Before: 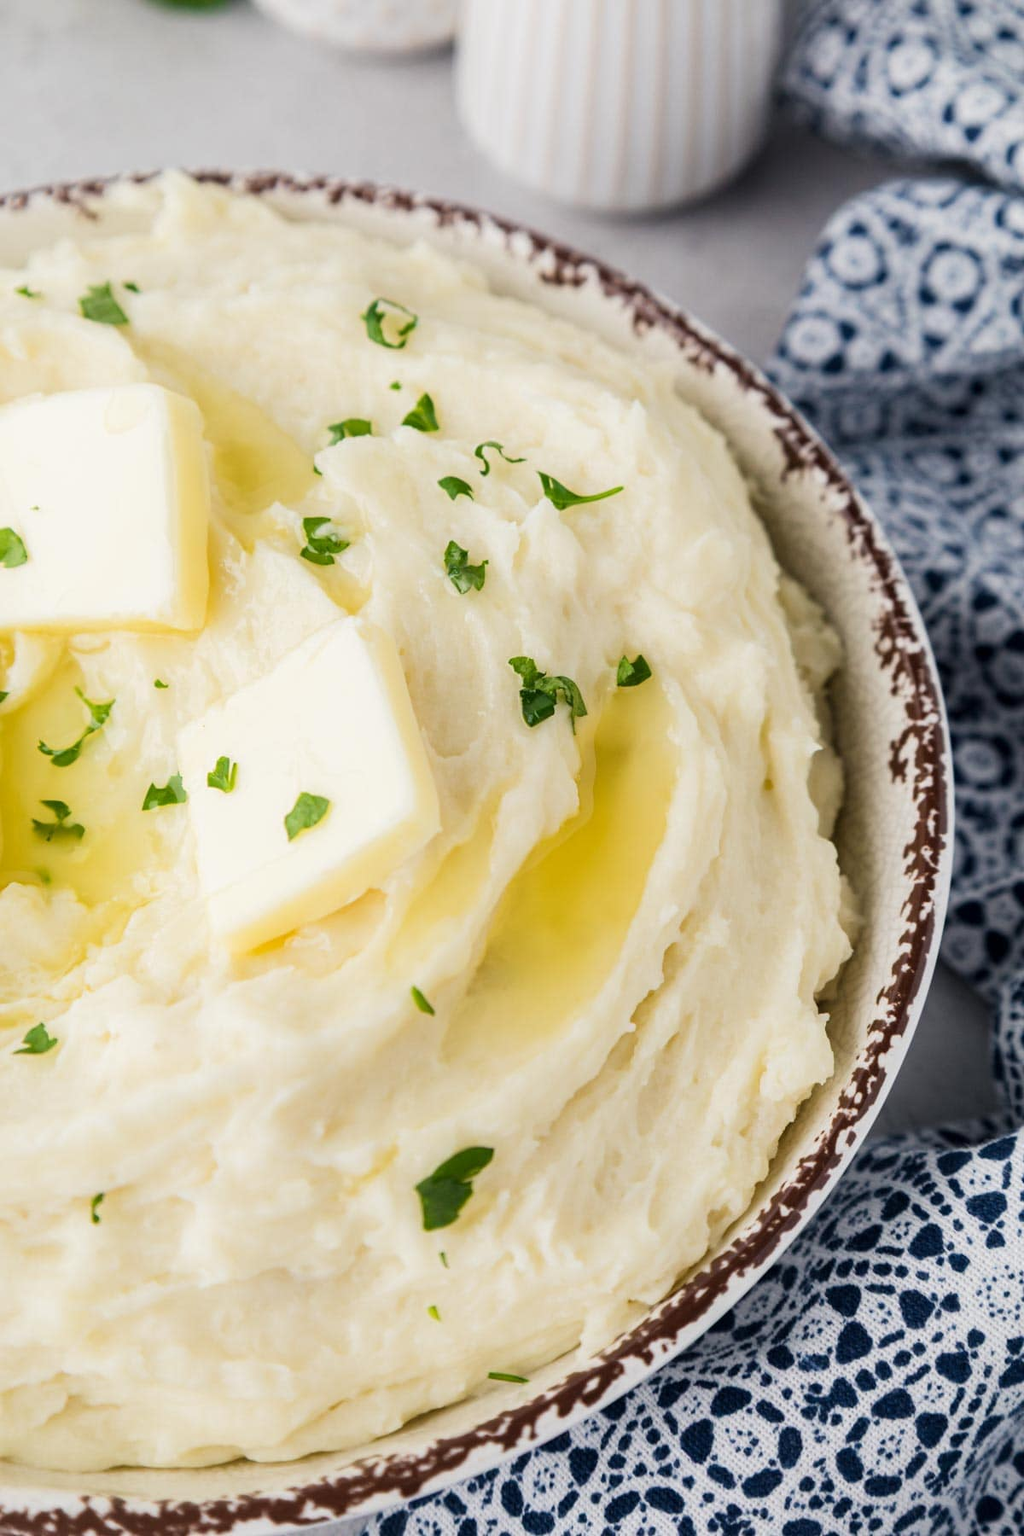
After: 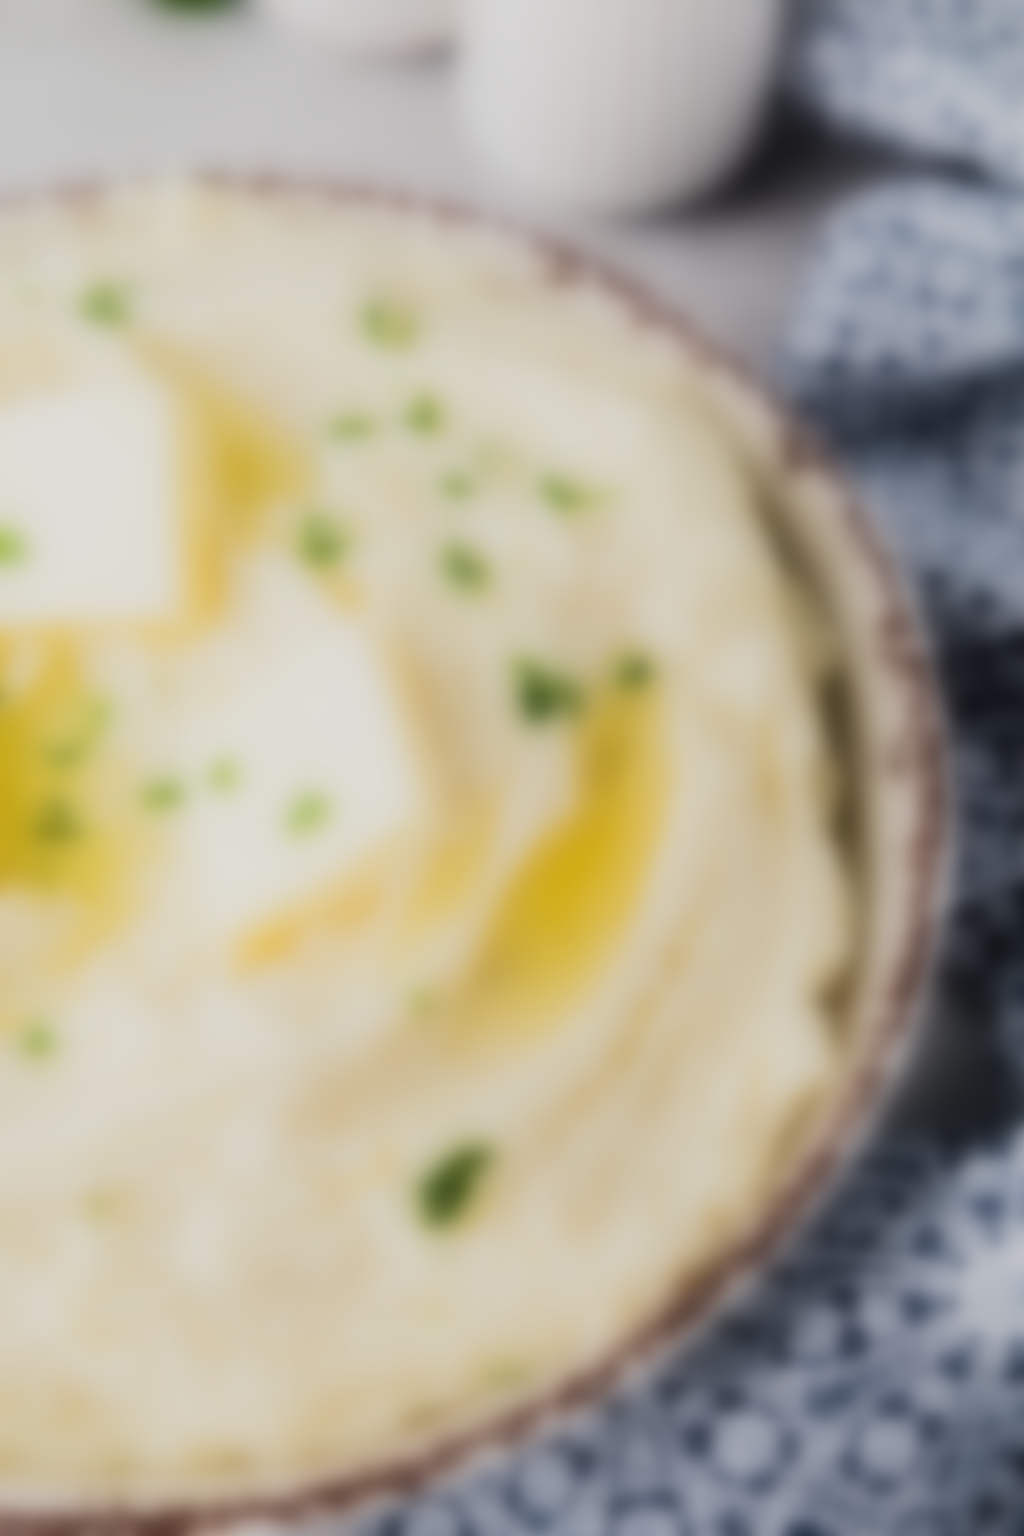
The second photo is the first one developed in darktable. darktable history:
lowpass: radius 16, unbound 0
filmic rgb: black relative exposure -7.5 EV, white relative exposure 5 EV, hardness 3.31, contrast 1.3, contrast in shadows safe
